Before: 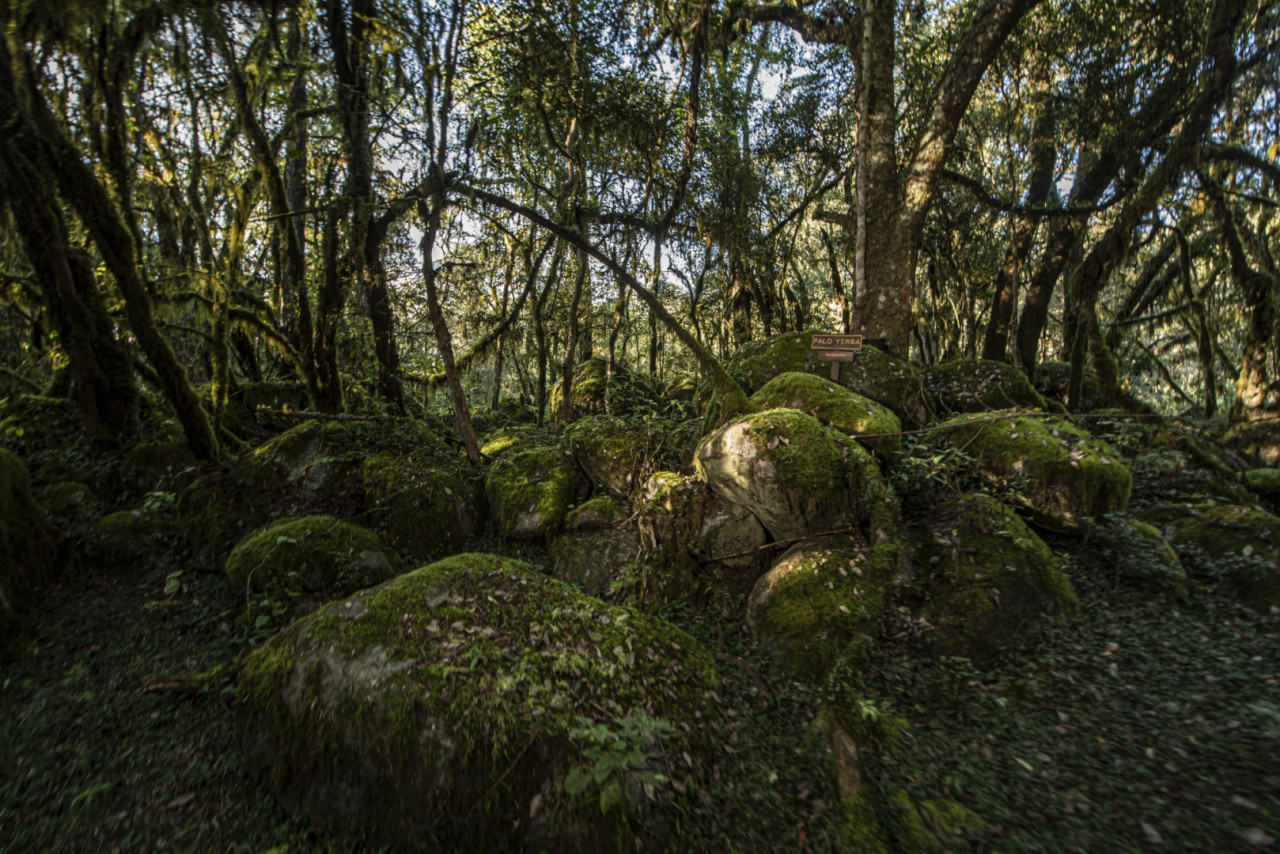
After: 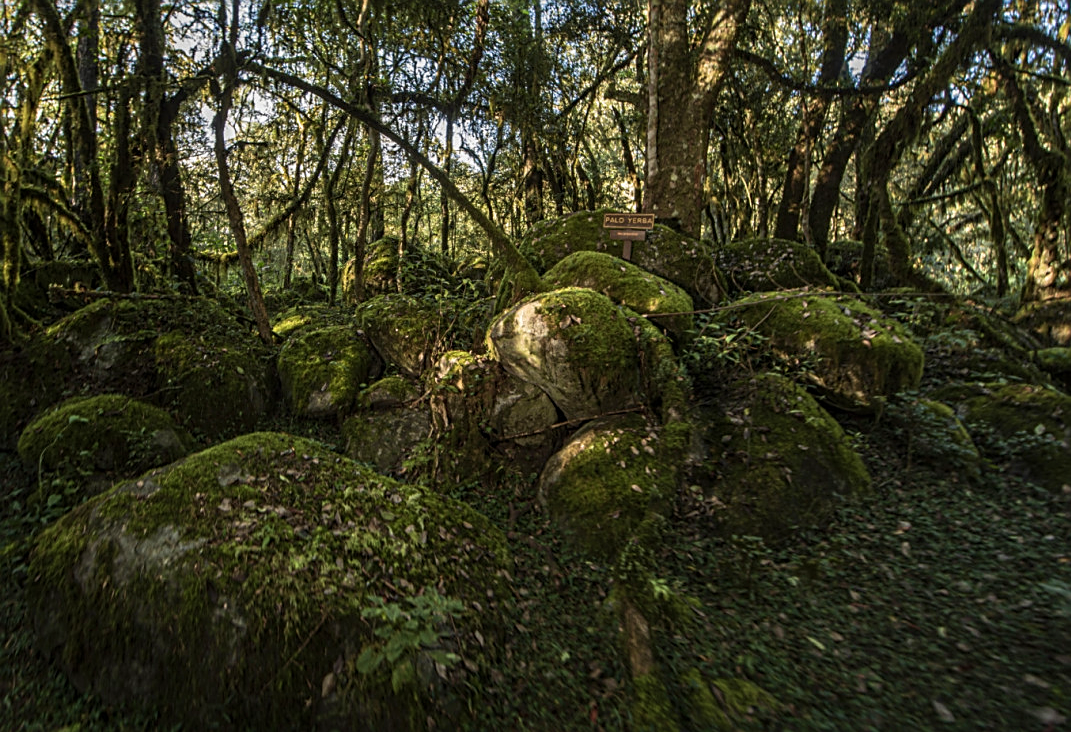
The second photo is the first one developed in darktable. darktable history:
crop: left 16.315%, top 14.246%
velvia: on, module defaults
sharpen: on, module defaults
